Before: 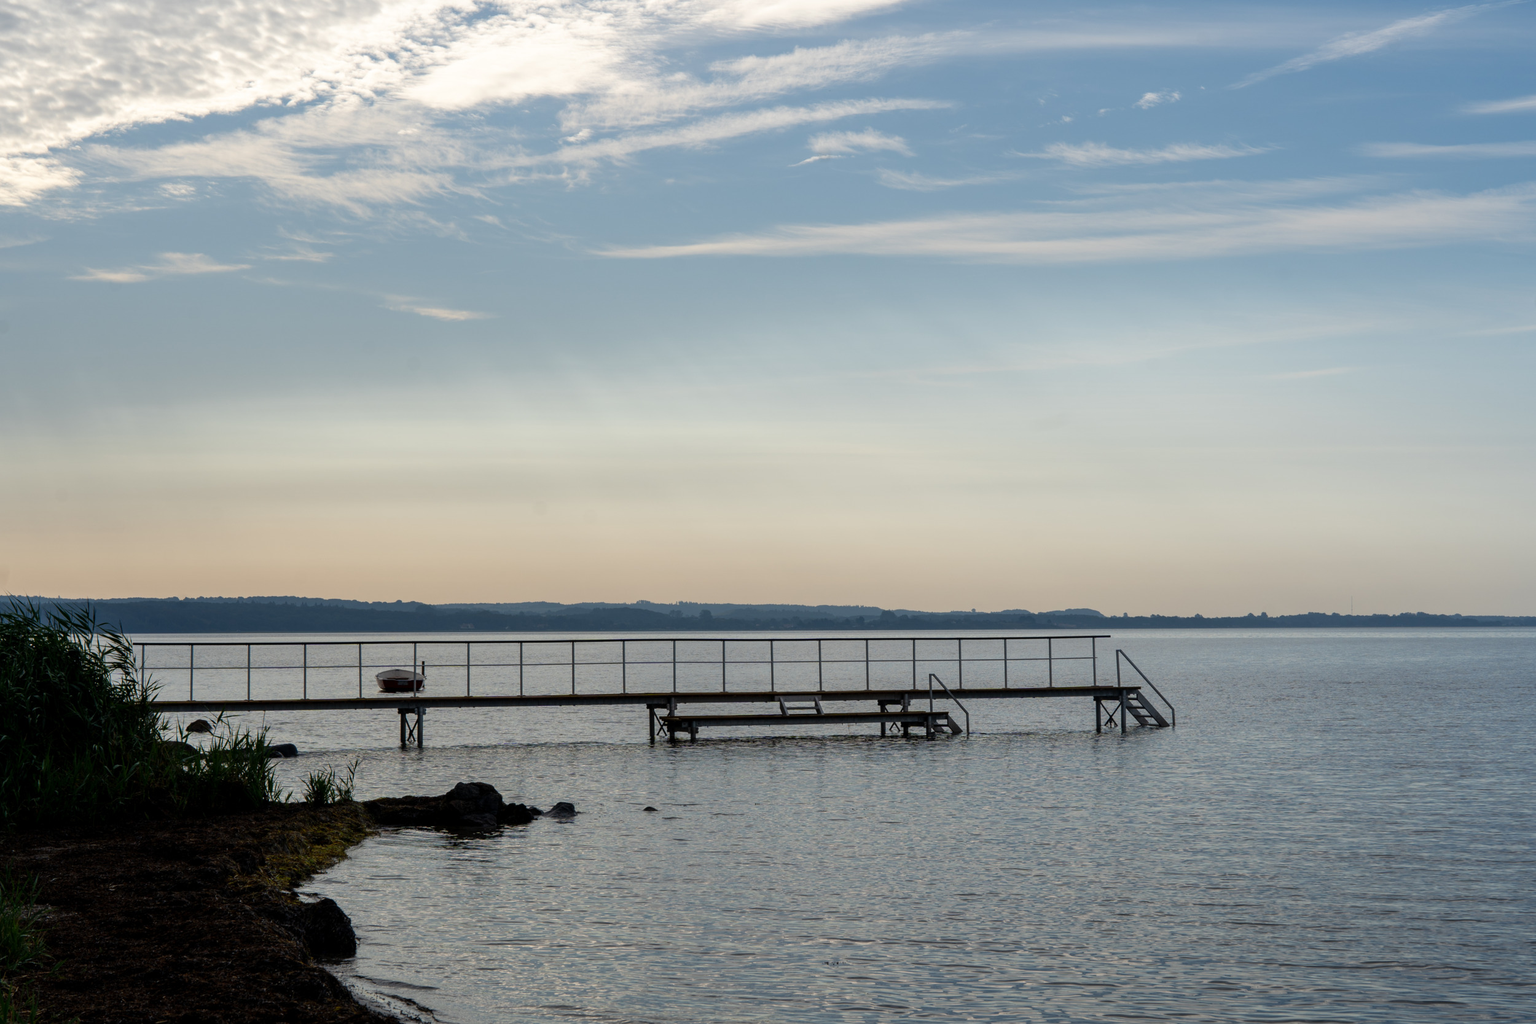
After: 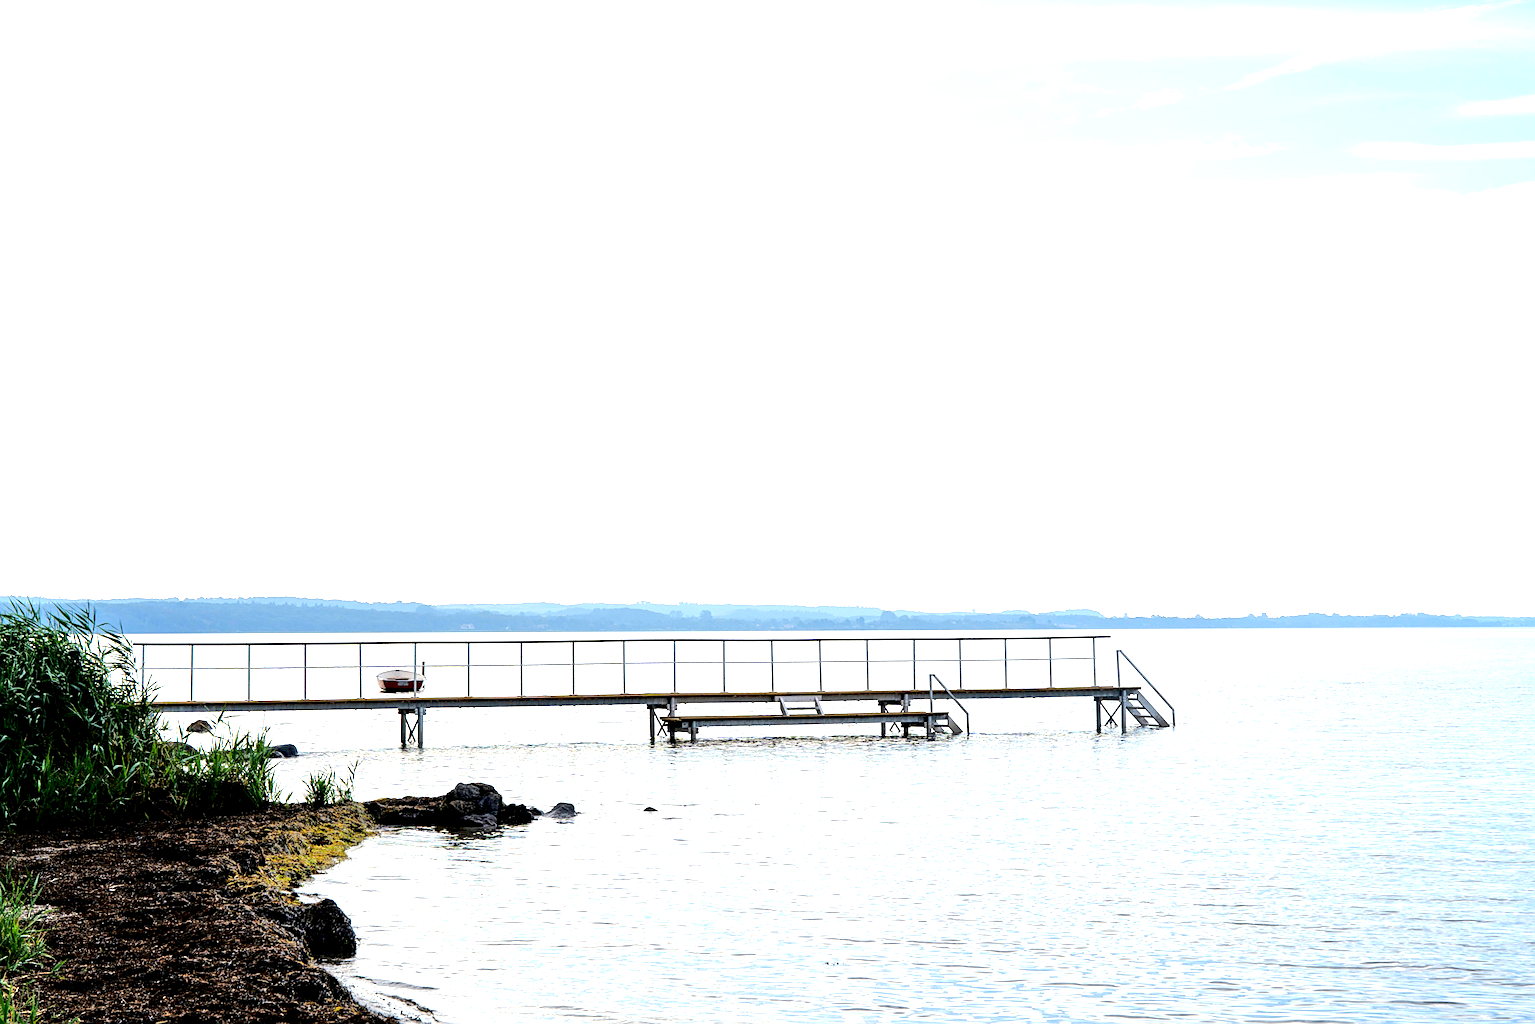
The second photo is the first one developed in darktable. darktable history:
tone equalizer: -7 EV 0.15 EV, -6 EV 0.6 EV, -5 EV 1.15 EV, -4 EV 1.33 EV, -3 EV 1.15 EV, -2 EV 0.6 EV, -1 EV 0.15 EV, mask exposure compensation -0.5 EV
rgb curve: curves: ch0 [(0, 0) (0.284, 0.292) (0.505, 0.644) (1, 1)]; ch1 [(0, 0) (0.284, 0.292) (0.505, 0.644) (1, 1)]; ch2 [(0, 0) (0.284, 0.292) (0.505, 0.644) (1, 1)], compensate middle gray true
sharpen: on, module defaults
exposure: black level correction 0.001, exposure 2.607 EV, compensate exposure bias true, compensate highlight preservation false
